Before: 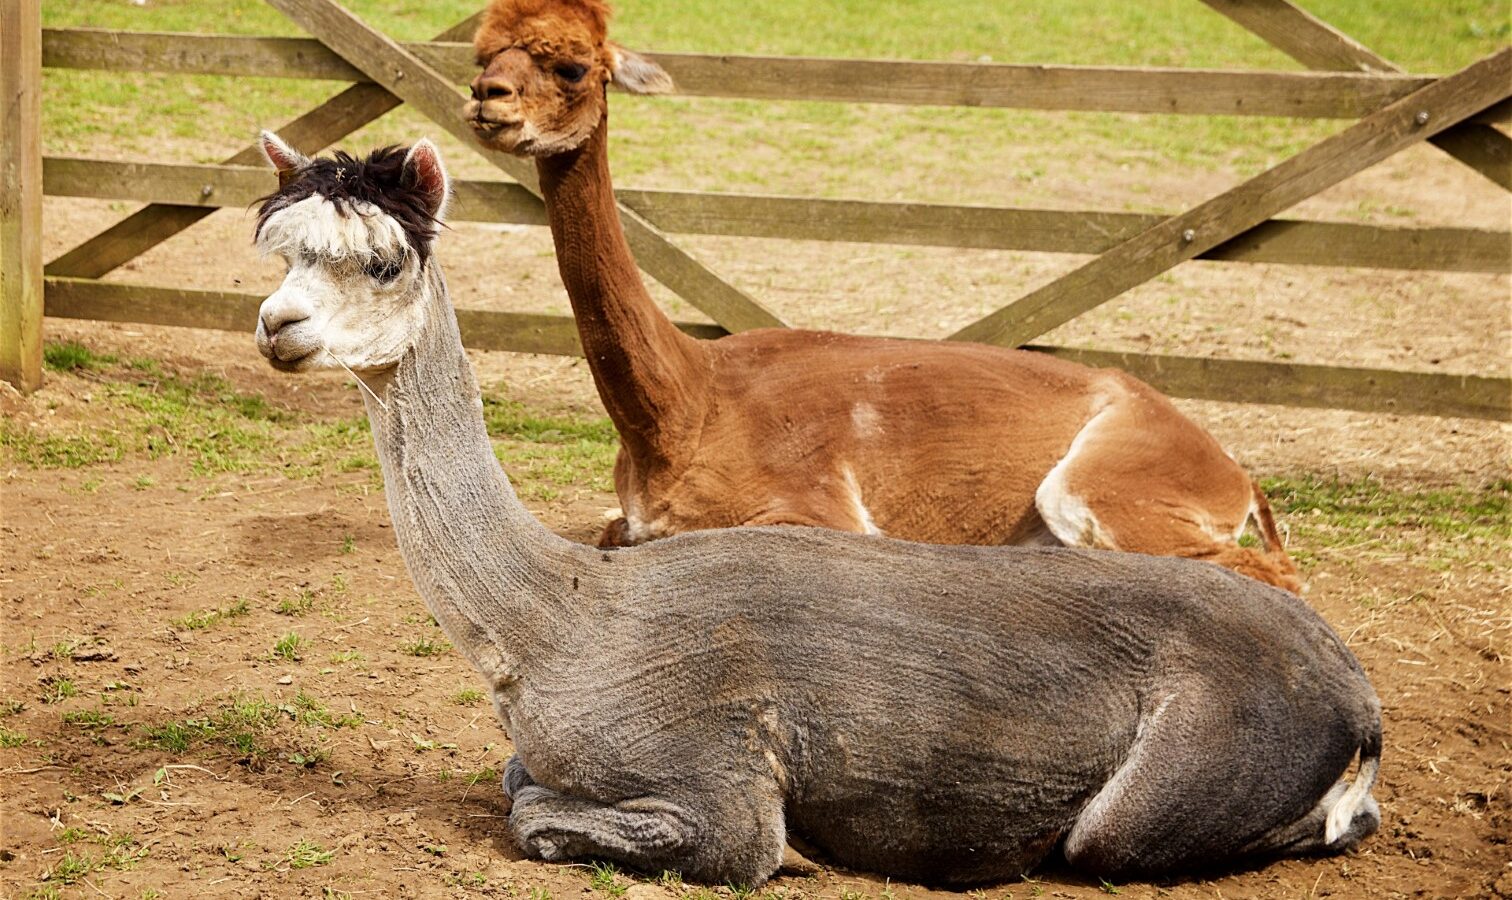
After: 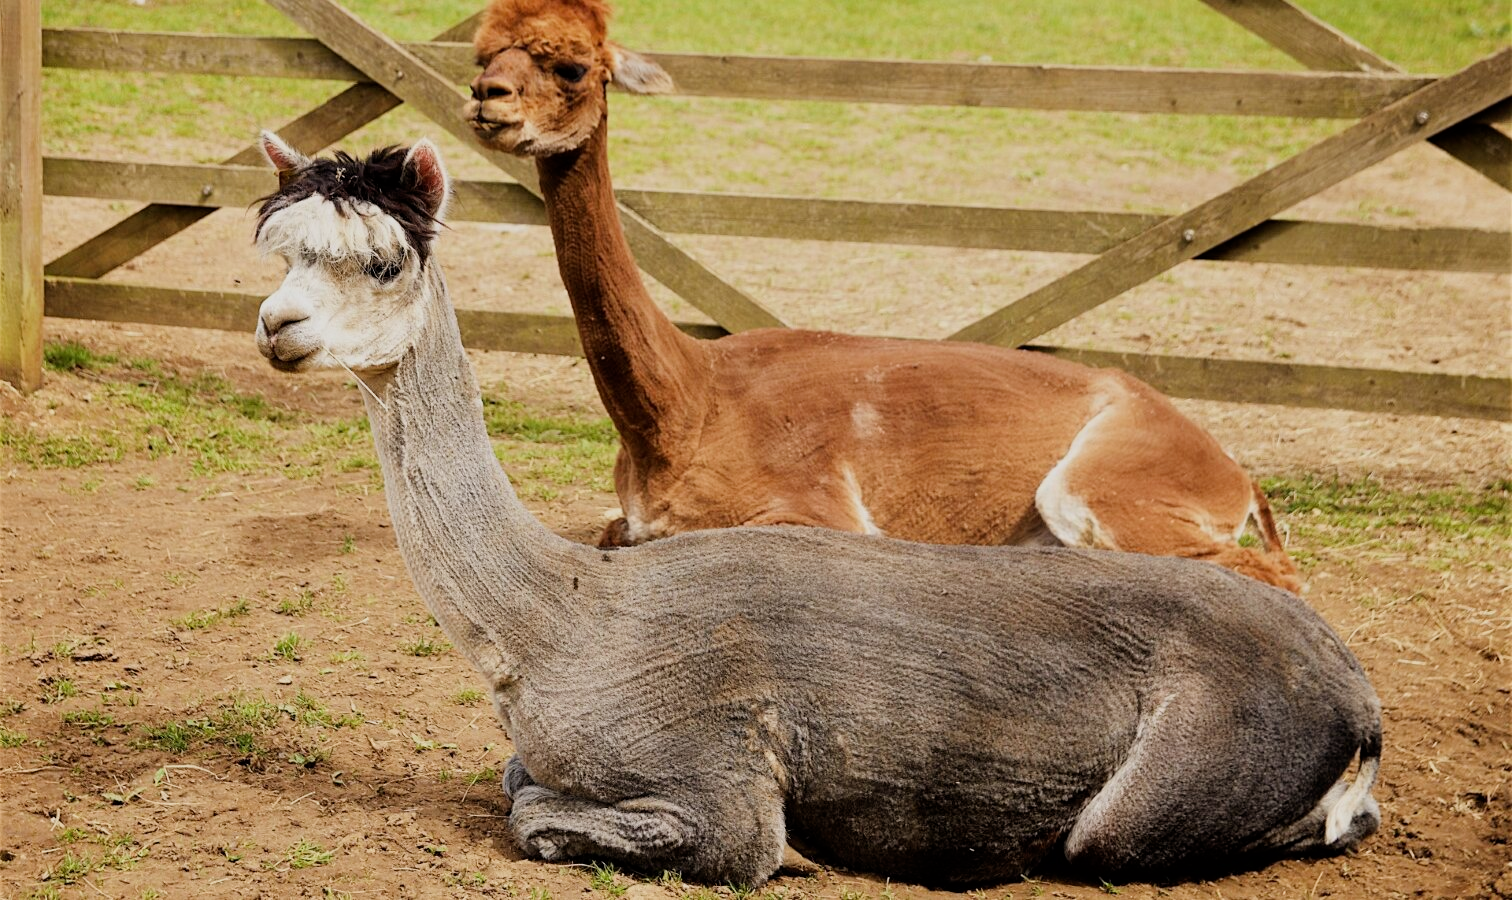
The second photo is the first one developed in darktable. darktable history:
filmic rgb: black relative exposure -8 EV, white relative exposure 3.81 EV, hardness 4.34
